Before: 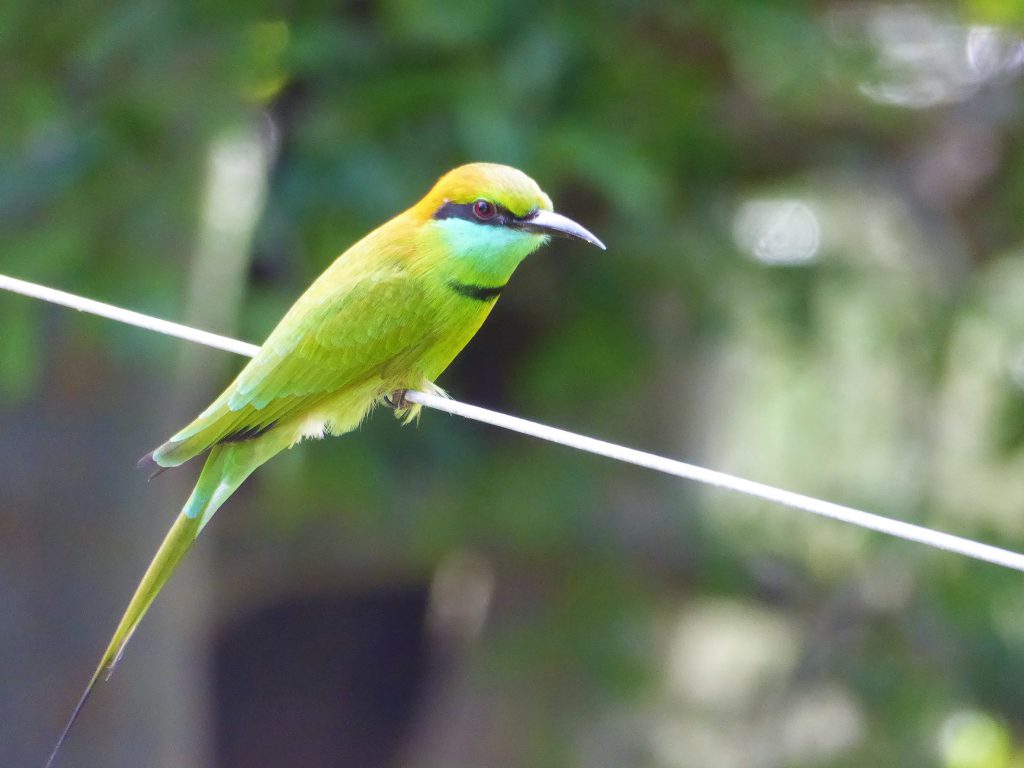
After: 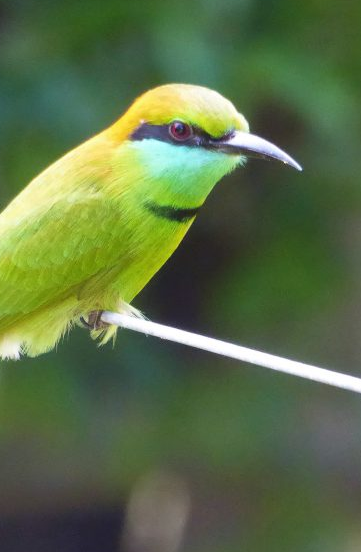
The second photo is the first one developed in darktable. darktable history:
crop and rotate: left 29.689%, top 10.332%, right 35.036%, bottom 17.726%
